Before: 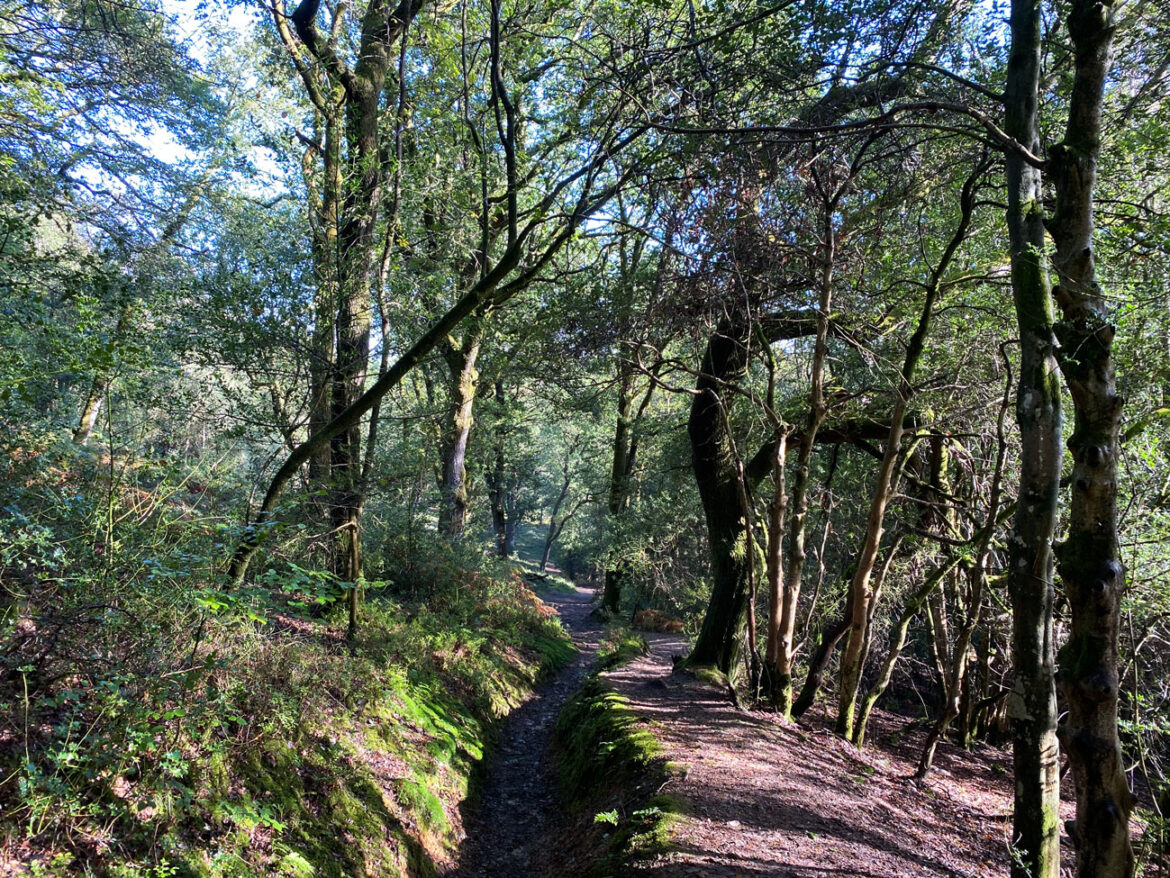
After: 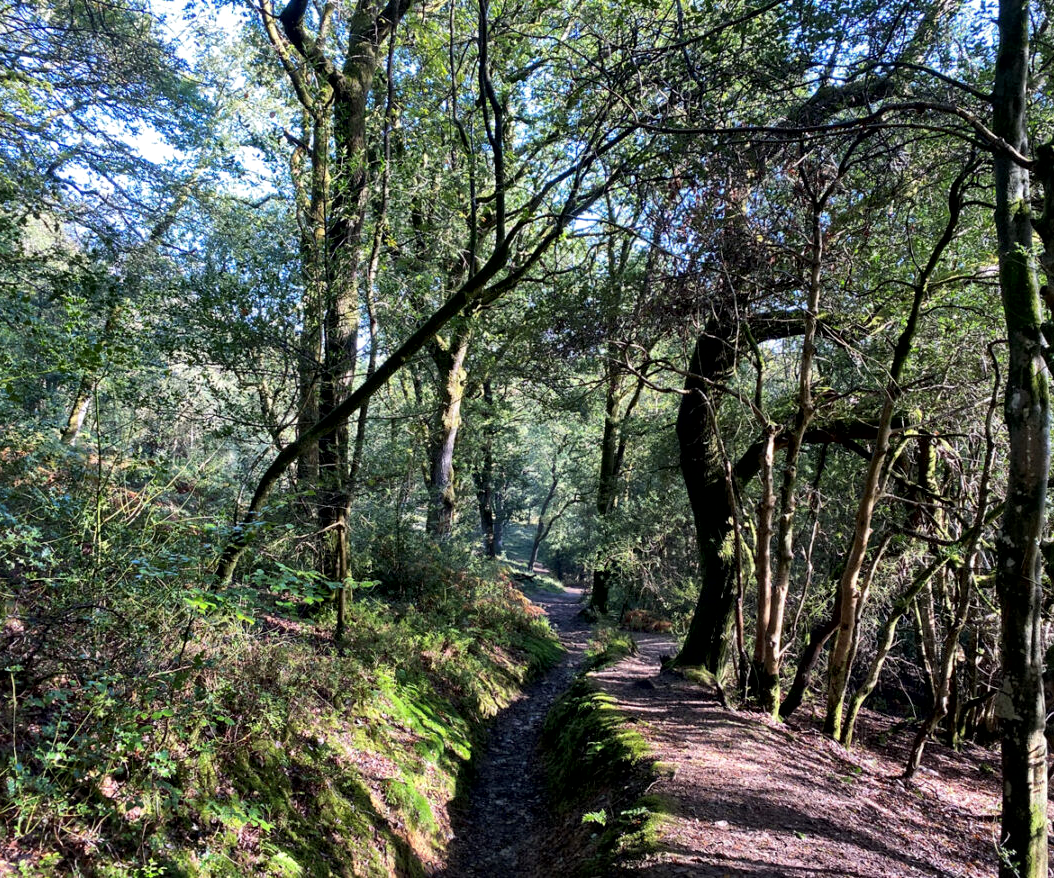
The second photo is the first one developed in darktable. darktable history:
crop and rotate: left 1.088%, right 8.807%
local contrast: mode bilateral grid, contrast 20, coarseness 50, detail 159%, midtone range 0.2
